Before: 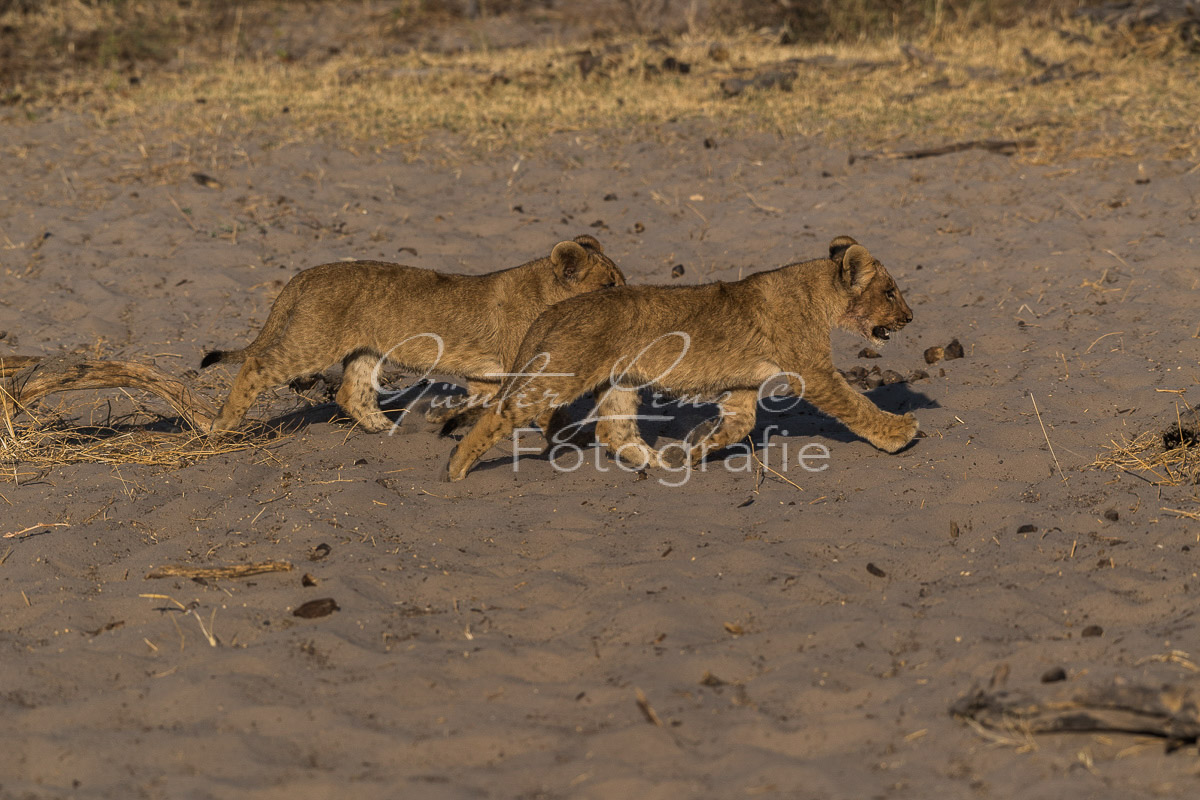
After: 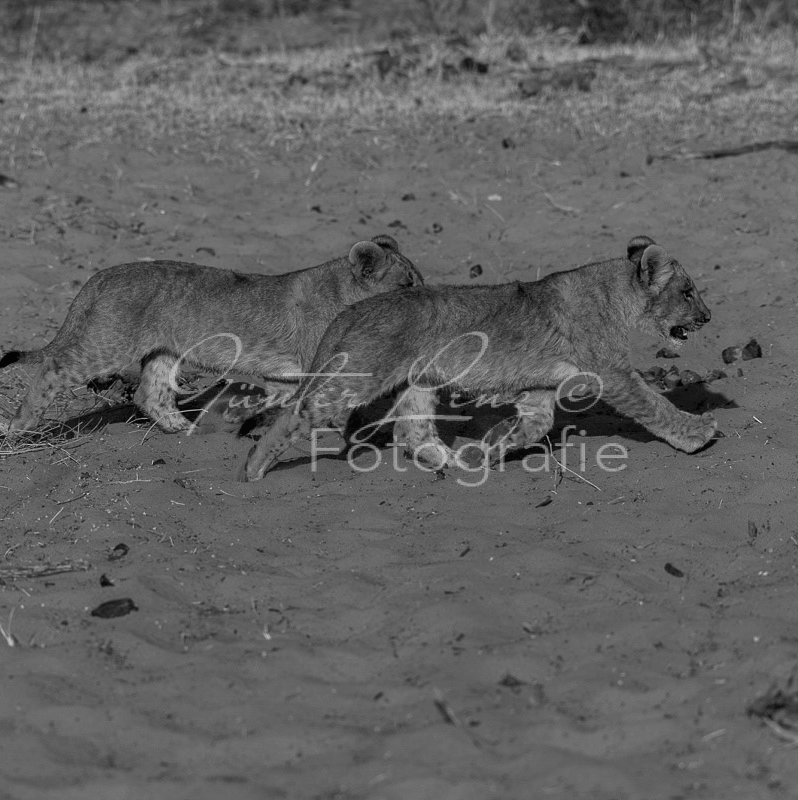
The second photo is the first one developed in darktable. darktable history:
crop: left 16.899%, right 16.556%
local contrast: mode bilateral grid, contrast 100, coarseness 100, detail 91%, midtone range 0.2
white balance: red 0.931, blue 1.11
color correction: highlights a* -5.3, highlights b* 9.8, shadows a* 9.8, shadows b* 24.26
exposure: black level correction 0.007, compensate highlight preservation false
monochrome: a -4.13, b 5.16, size 1
color balance rgb: perceptual saturation grading › global saturation 20%, global vibrance 20%
